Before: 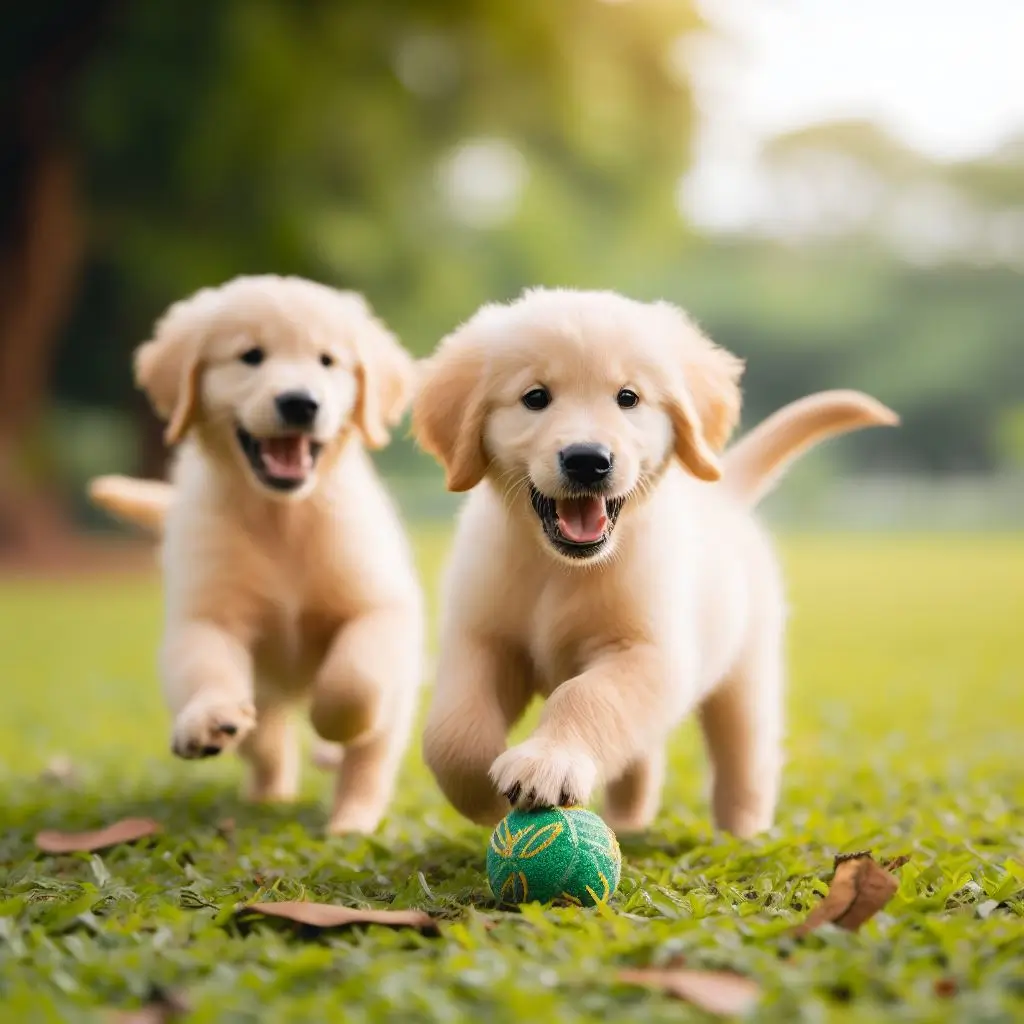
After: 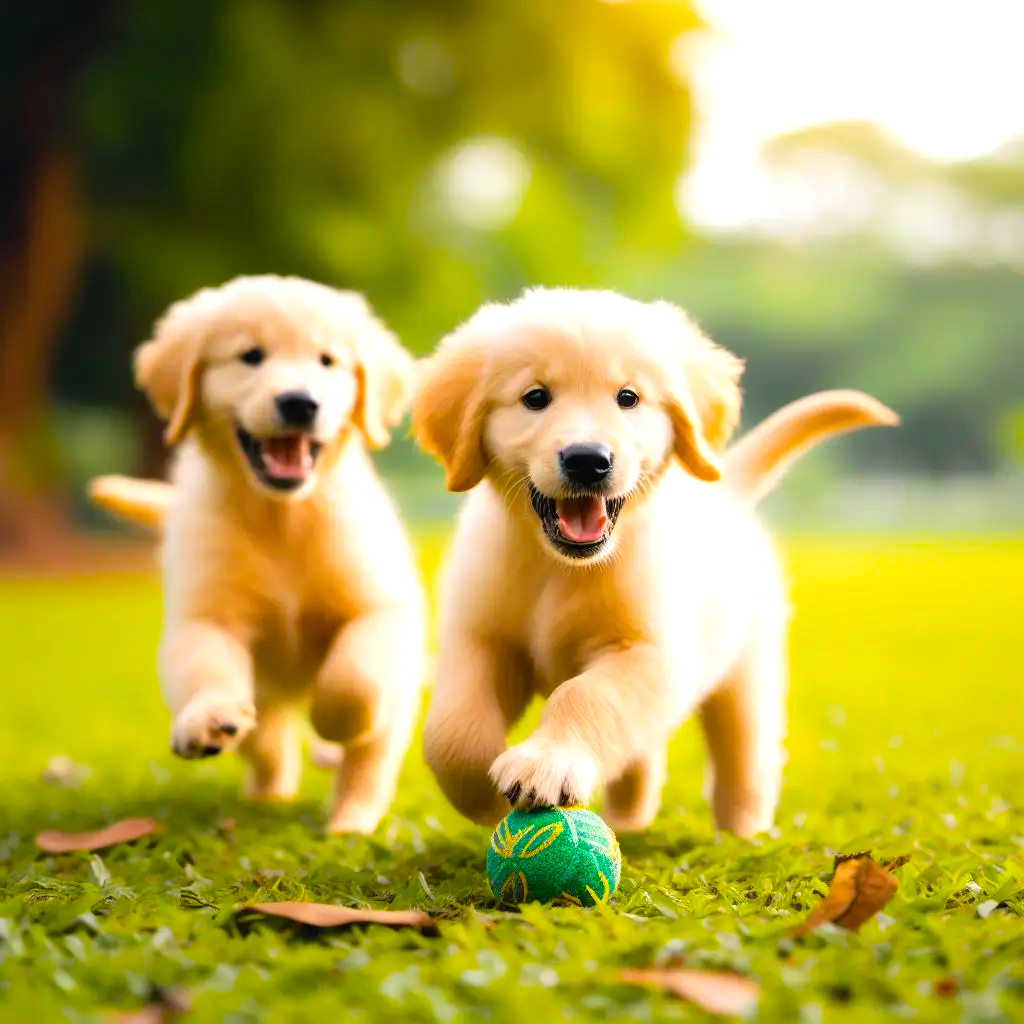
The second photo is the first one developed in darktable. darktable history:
tone equalizer: -8 EV -0.388 EV, -7 EV -0.366 EV, -6 EV -0.316 EV, -5 EV -0.241 EV, -3 EV 0.203 EV, -2 EV 0.322 EV, -1 EV 0.376 EV, +0 EV 0.423 EV
shadows and highlights: shadows 30.96, highlights -0.078, soften with gaussian
color balance rgb: linear chroma grading › shadows -10.213%, linear chroma grading › global chroma 19.959%, perceptual saturation grading › global saturation 25.672%, global vibrance 20%
